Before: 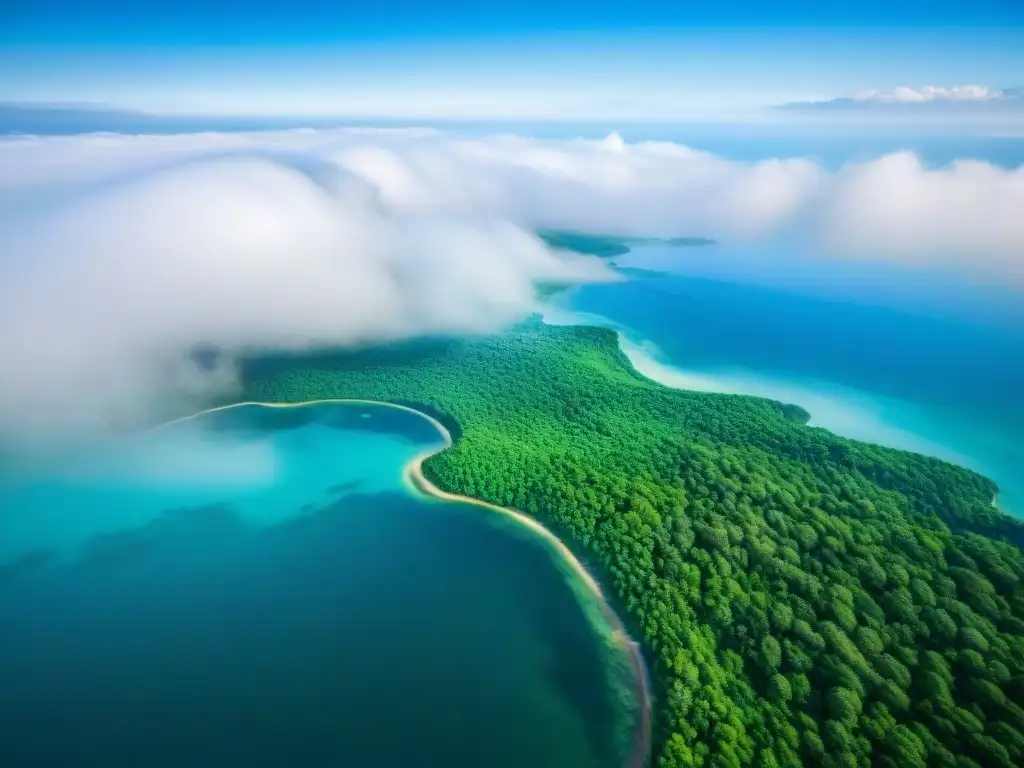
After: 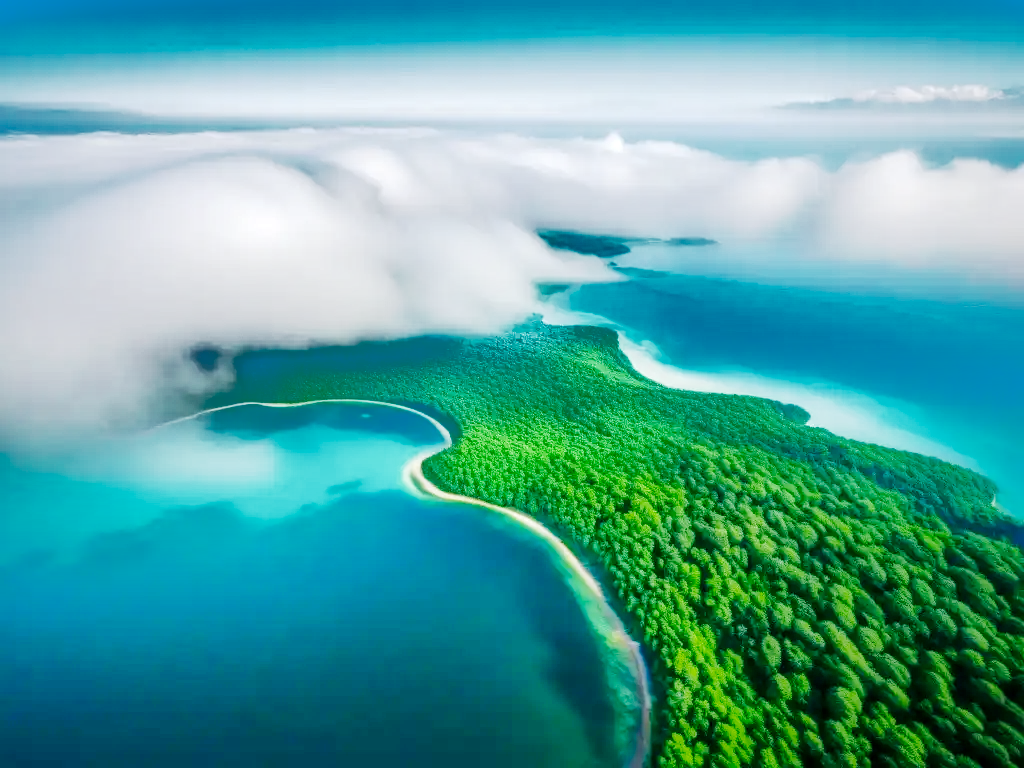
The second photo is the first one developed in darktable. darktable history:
base curve: curves: ch0 [(0, 0) (0, 0.001) (0.001, 0.001) (0.004, 0.002) (0.007, 0.004) (0.015, 0.013) (0.033, 0.045) (0.052, 0.096) (0.075, 0.17) (0.099, 0.241) (0.163, 0.42) (0.219, 0.55) (0.259, 0.616) (0.327, 0.722) (0.365, 0.765) (0.522, 0.873) (0.547, 0.881) (0.689, 0.919) (0.826, 0.952) (1, 1)], preserve colors none
shadows and highlights: shadows 38.43, highlights -74.54
local contrast: on, module defaults
